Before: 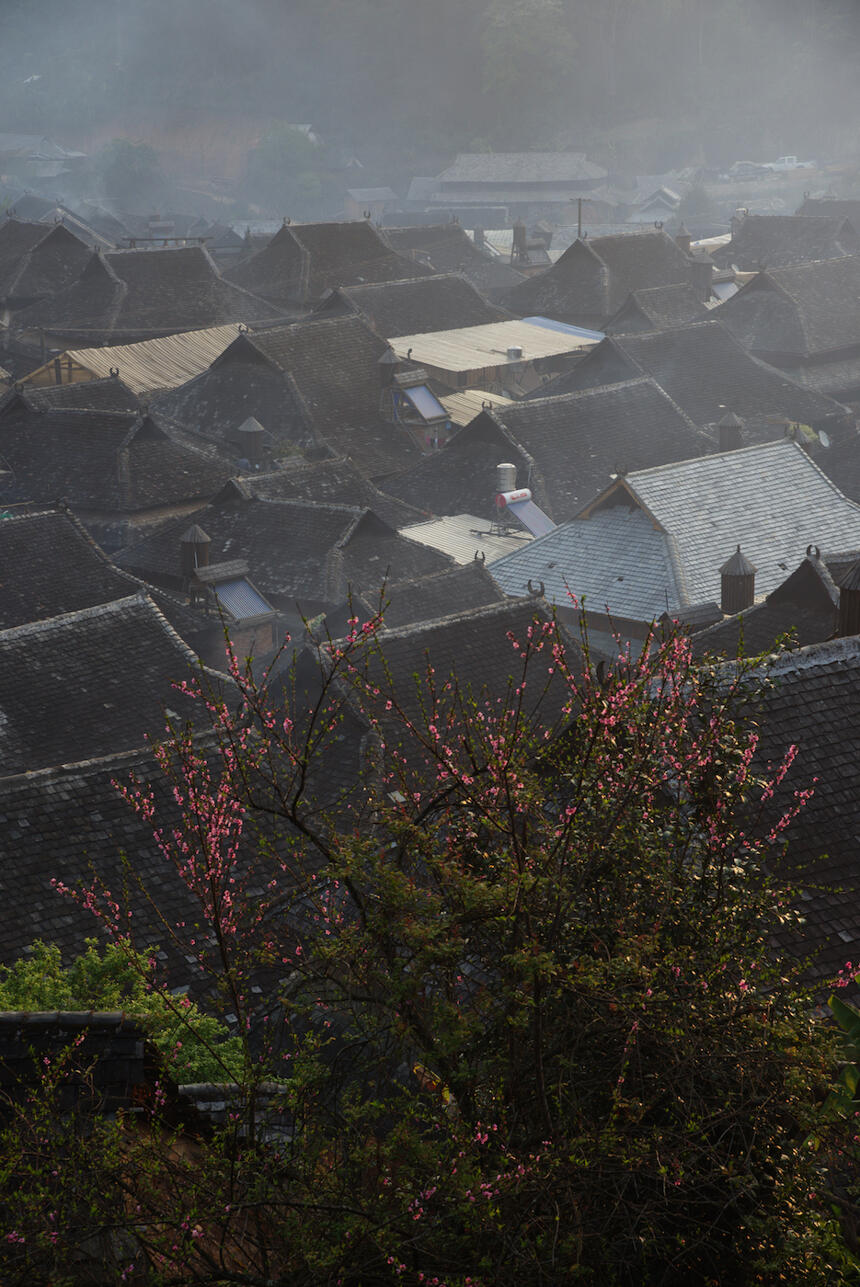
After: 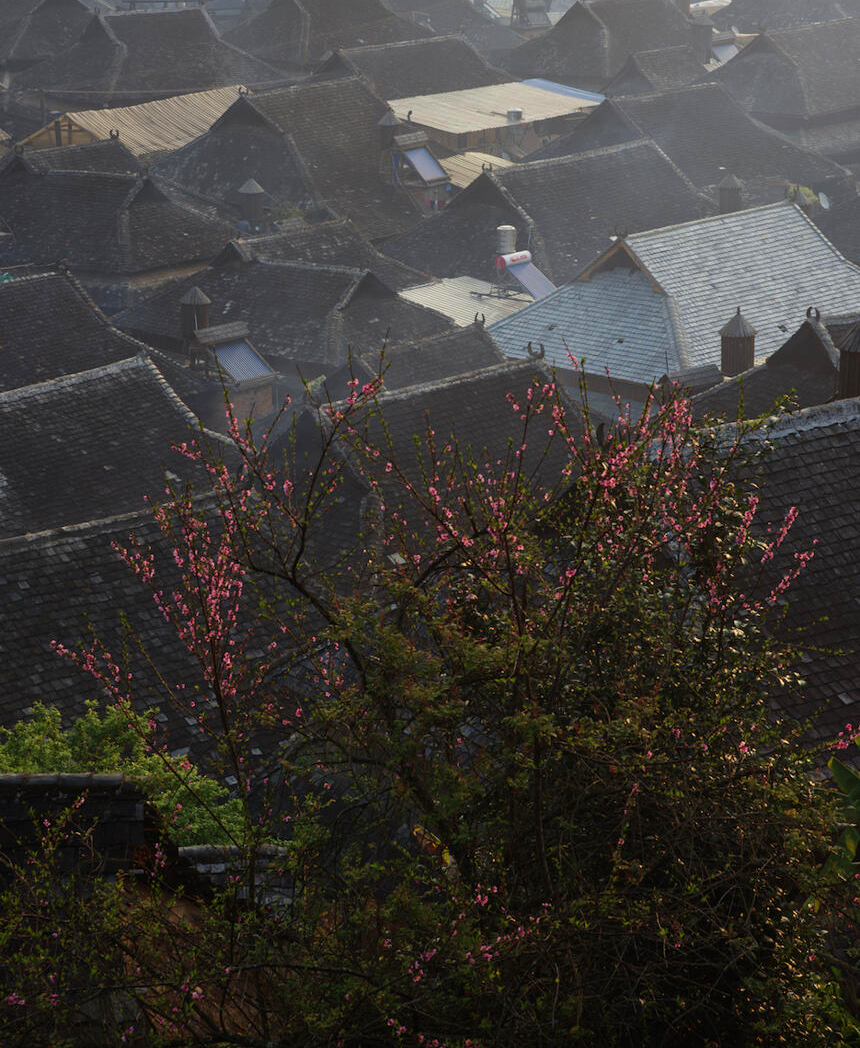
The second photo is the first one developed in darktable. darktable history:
velvia: strength 15%
crop and rotate: top 18.507%
